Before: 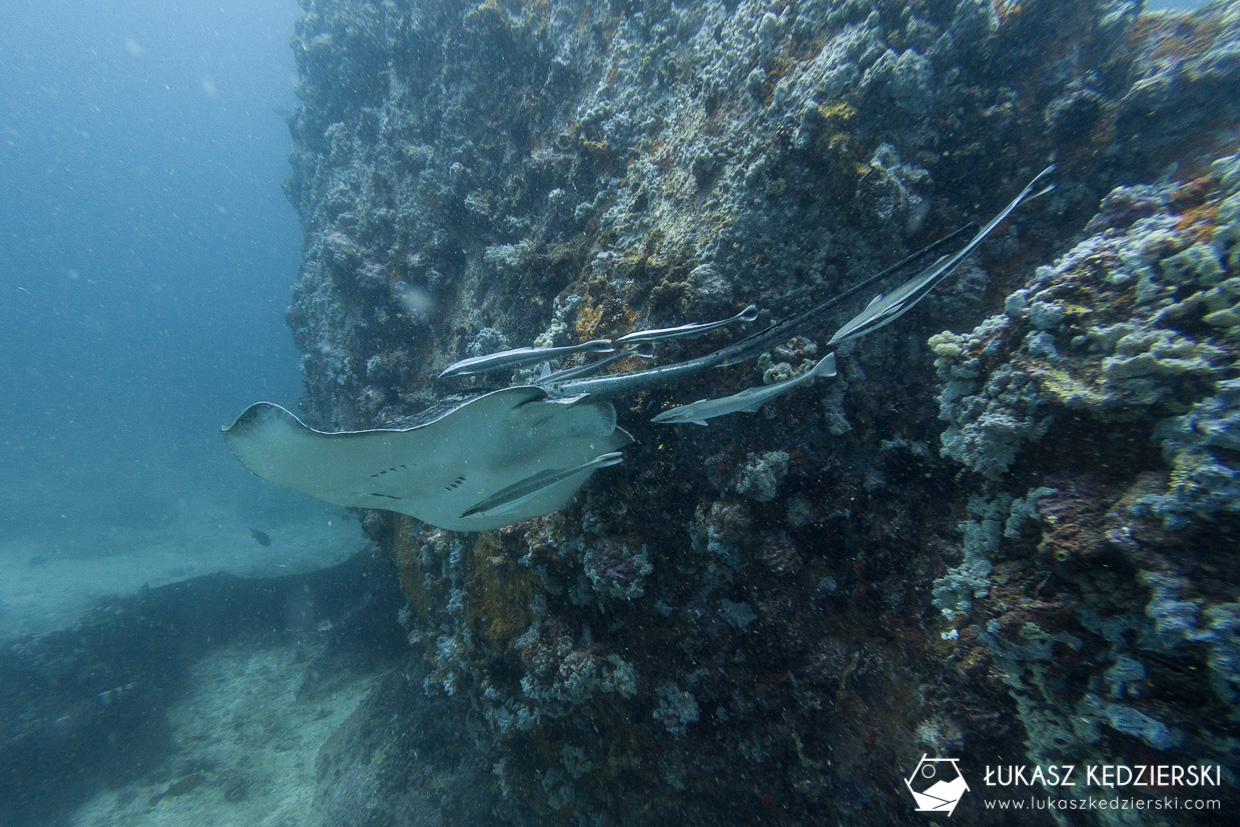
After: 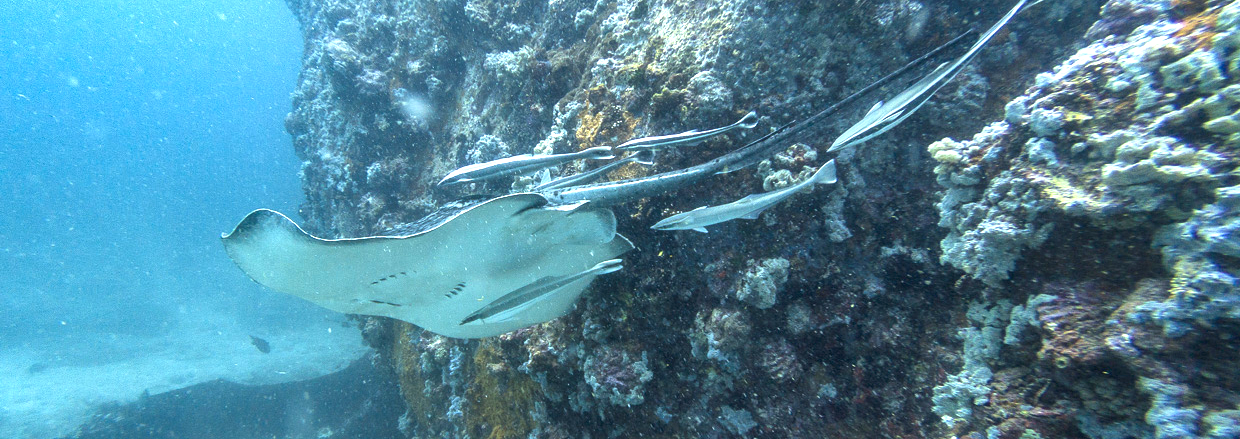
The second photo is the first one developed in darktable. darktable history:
crop and rotate: top 23.343%, bottom 23.498%
exposure: black level correction 0, exposure 1.481 EV, compensate highlight preservation false
shadows and highlights: low approximation 0.01, soften with gaussian
